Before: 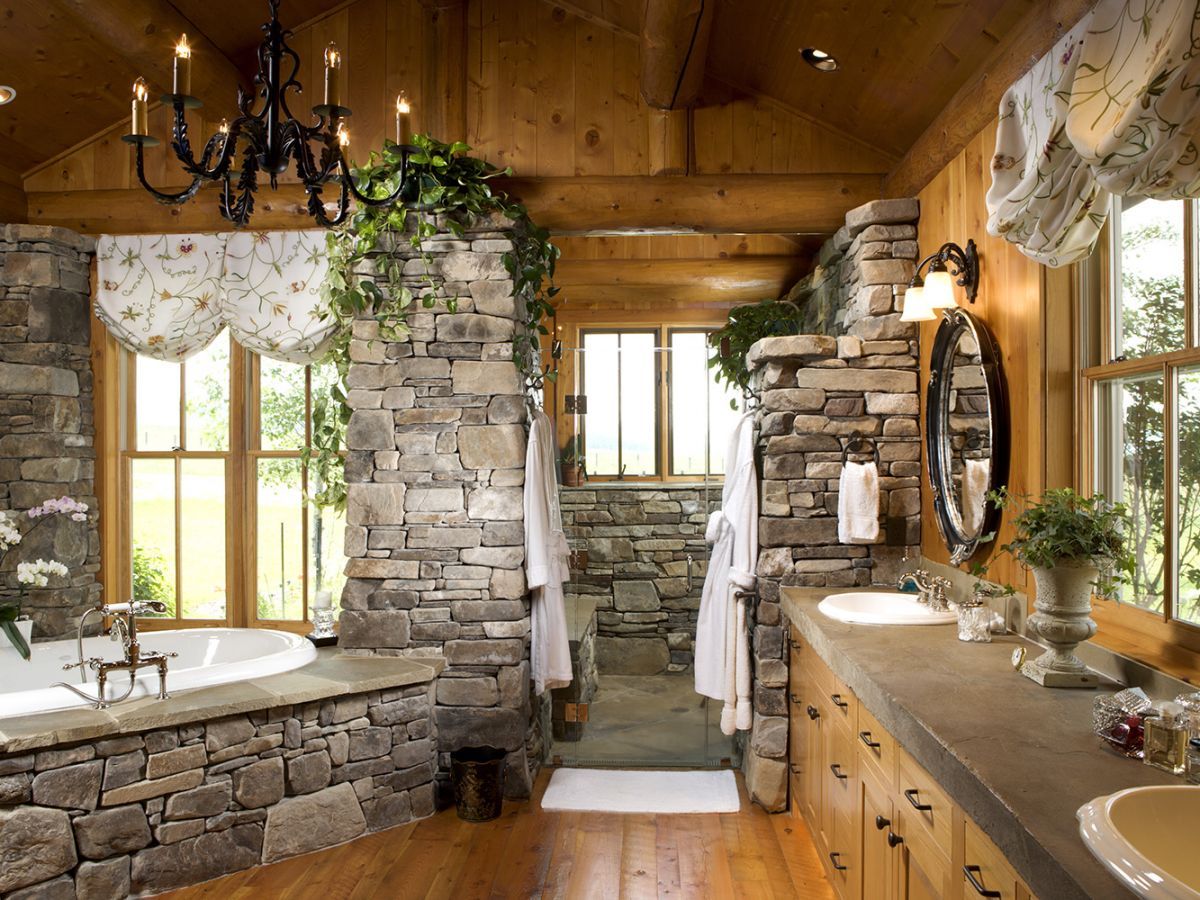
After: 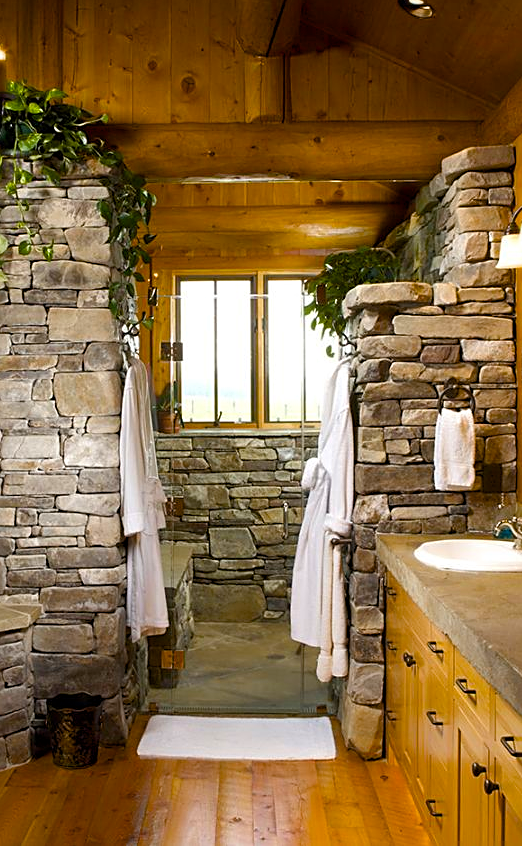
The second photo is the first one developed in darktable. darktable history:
sharpen: on, module defaults
tone equalizer: edges refinement/feathering 500, mask exposure compensation -1.57 EV, preserve details no
crop: left 33.713%, top 5.959%, right 22.758%
color balance rgb: perceptual saturation grading › global saturation 36.864%, perceptual saturation grading › shadows 34.798%
